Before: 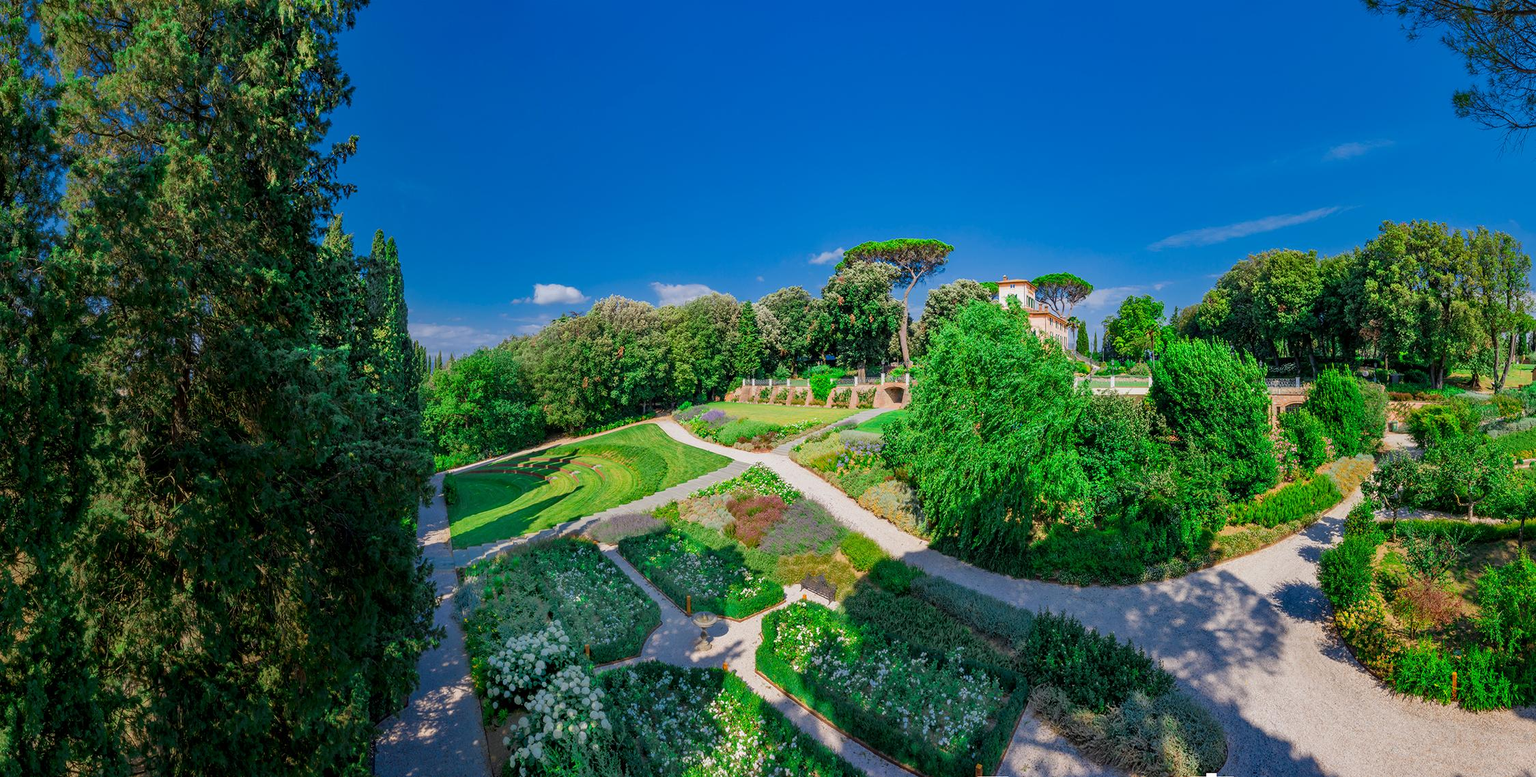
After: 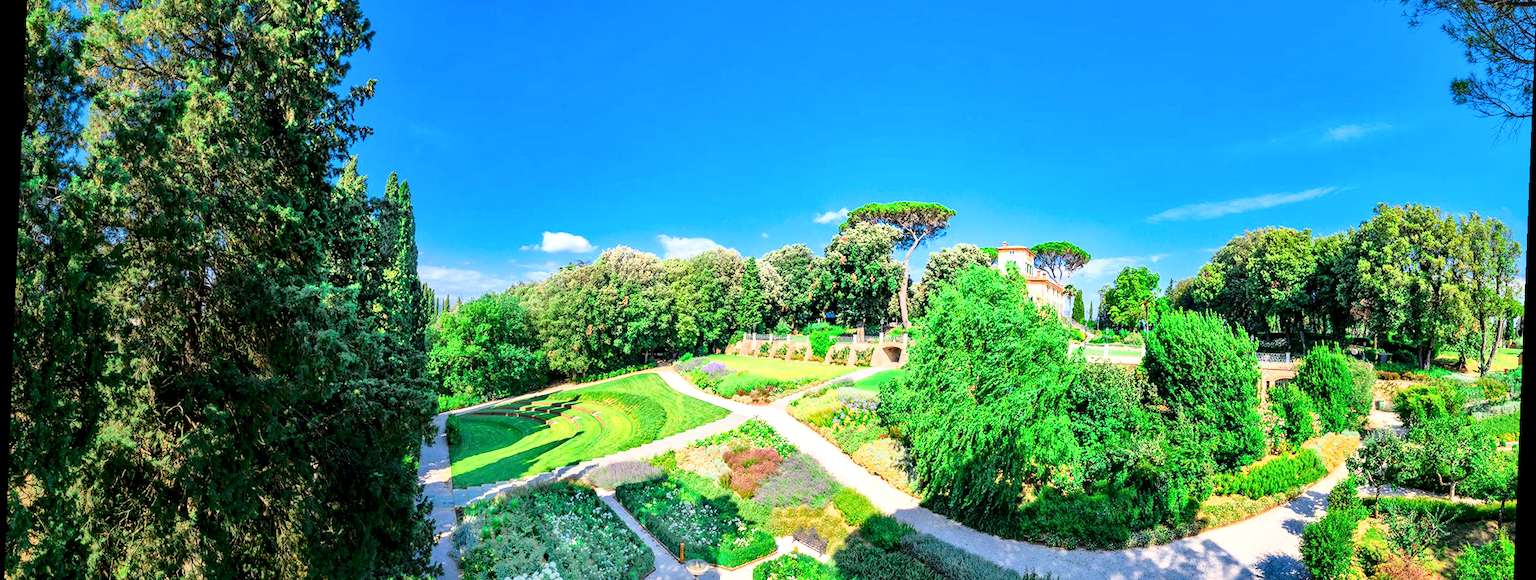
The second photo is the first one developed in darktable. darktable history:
crop and rotate: top 8.293%, bottom 20.996%
base curve: curves: ch0 [(0, 0) (0.028, 0.03) (0.121, 0.232) (0.46, 0.748) (0.859, 0.968) (1, 1)]
exposure: black level correction 0.001, exposure 0.5 EV, compensate exposure bias true, compensate highlight preservation false
color correction: saturation 0.98
local contrast: mode bilateral grid, contrast 25, coarseness 50, detail 123%, midtone range 0.2
rotate and perspective: rotation 2.27°, automatic cropping off
